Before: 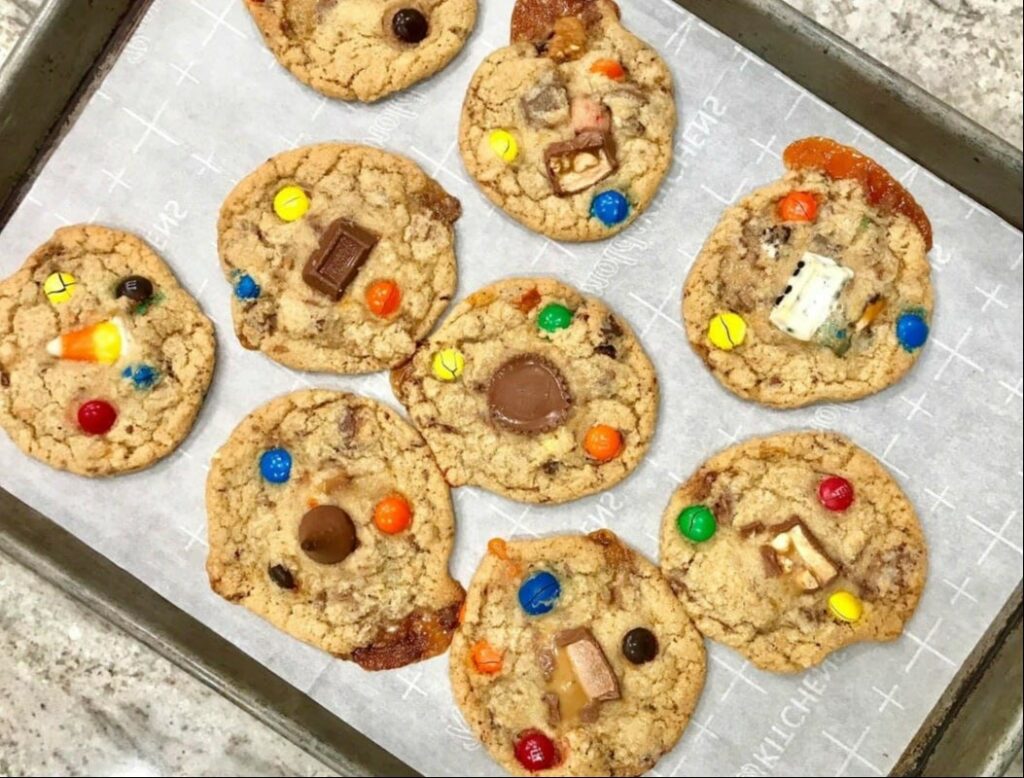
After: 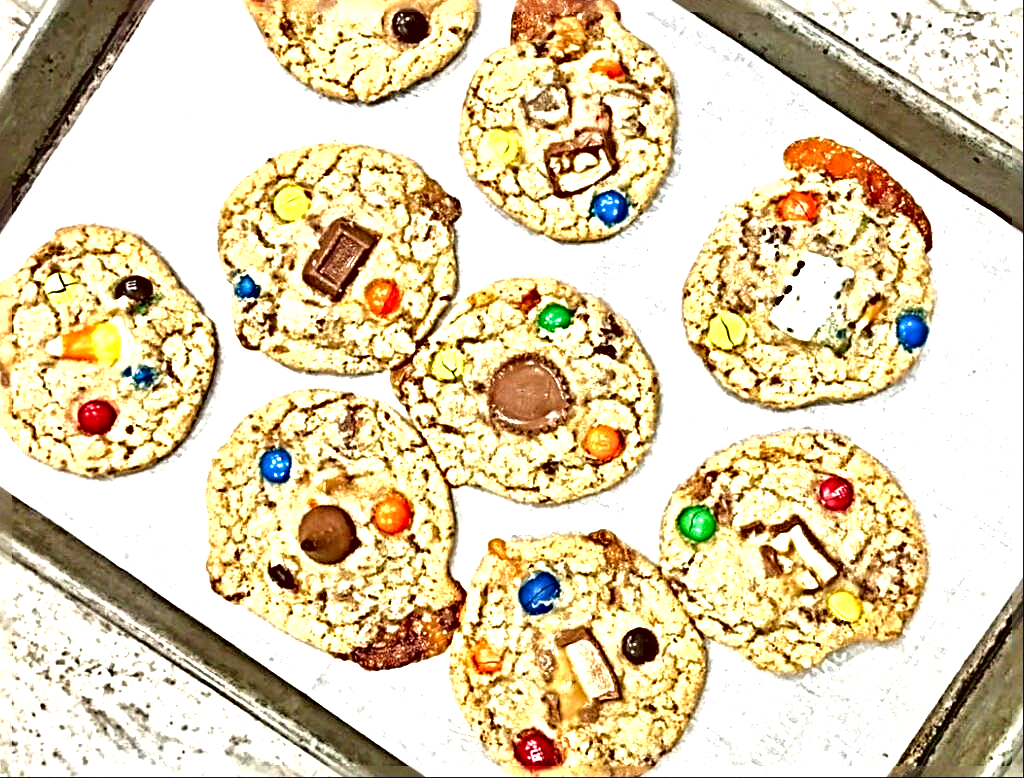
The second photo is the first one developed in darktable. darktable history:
exposure: black level correction 0, exposure 1.096 EV, compensate highlight preservation false
sharpen: radius 6.266, amount 1.794, threshold 0.048
local contrast: mode bilateral grid, contrast 19, coarseness 100, detail 150%, midtone range 0.2
